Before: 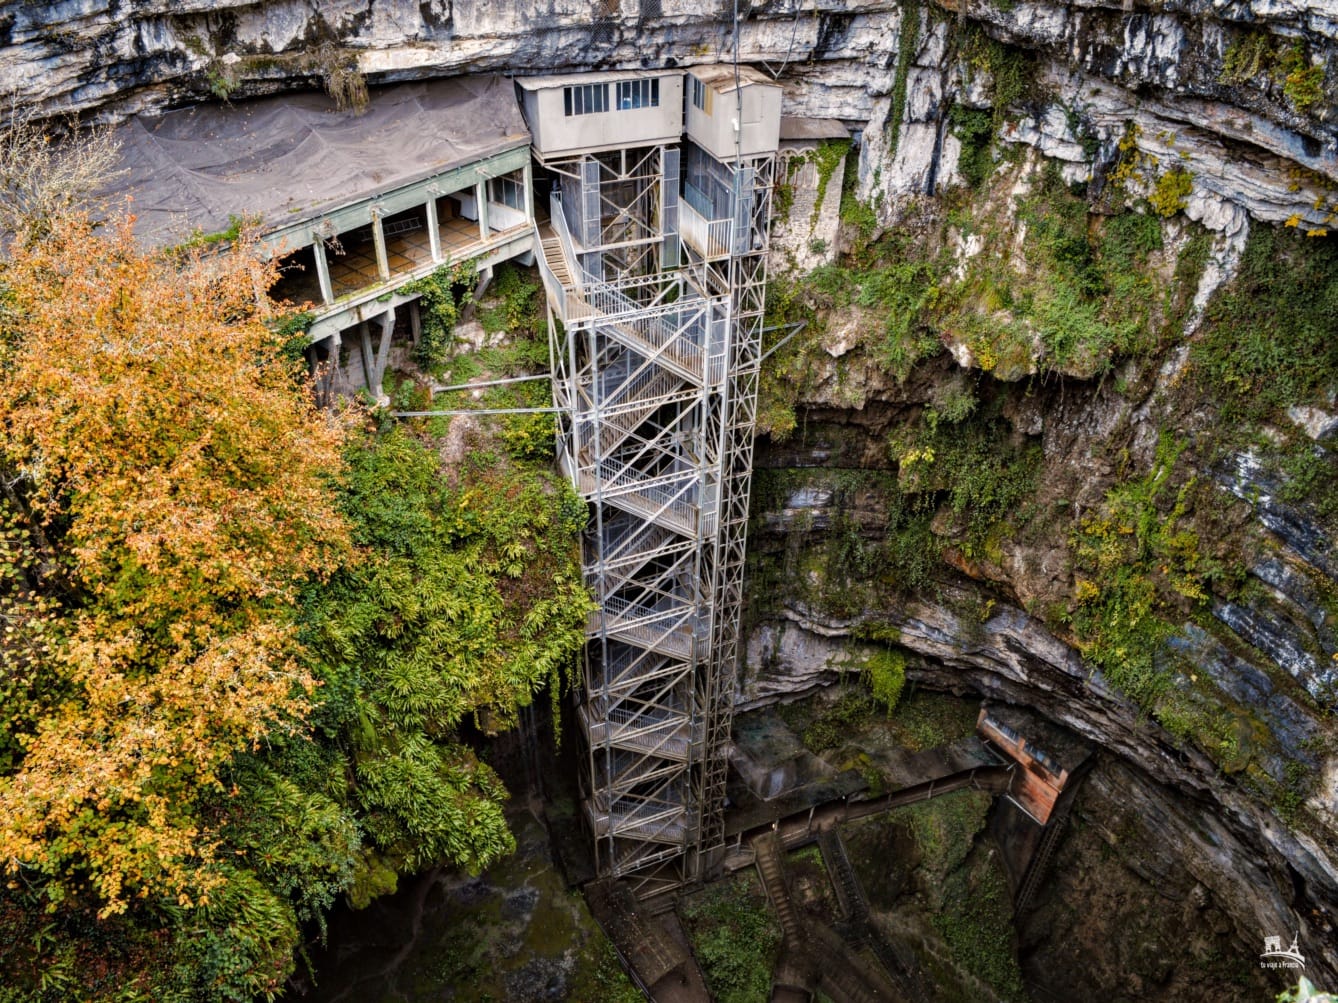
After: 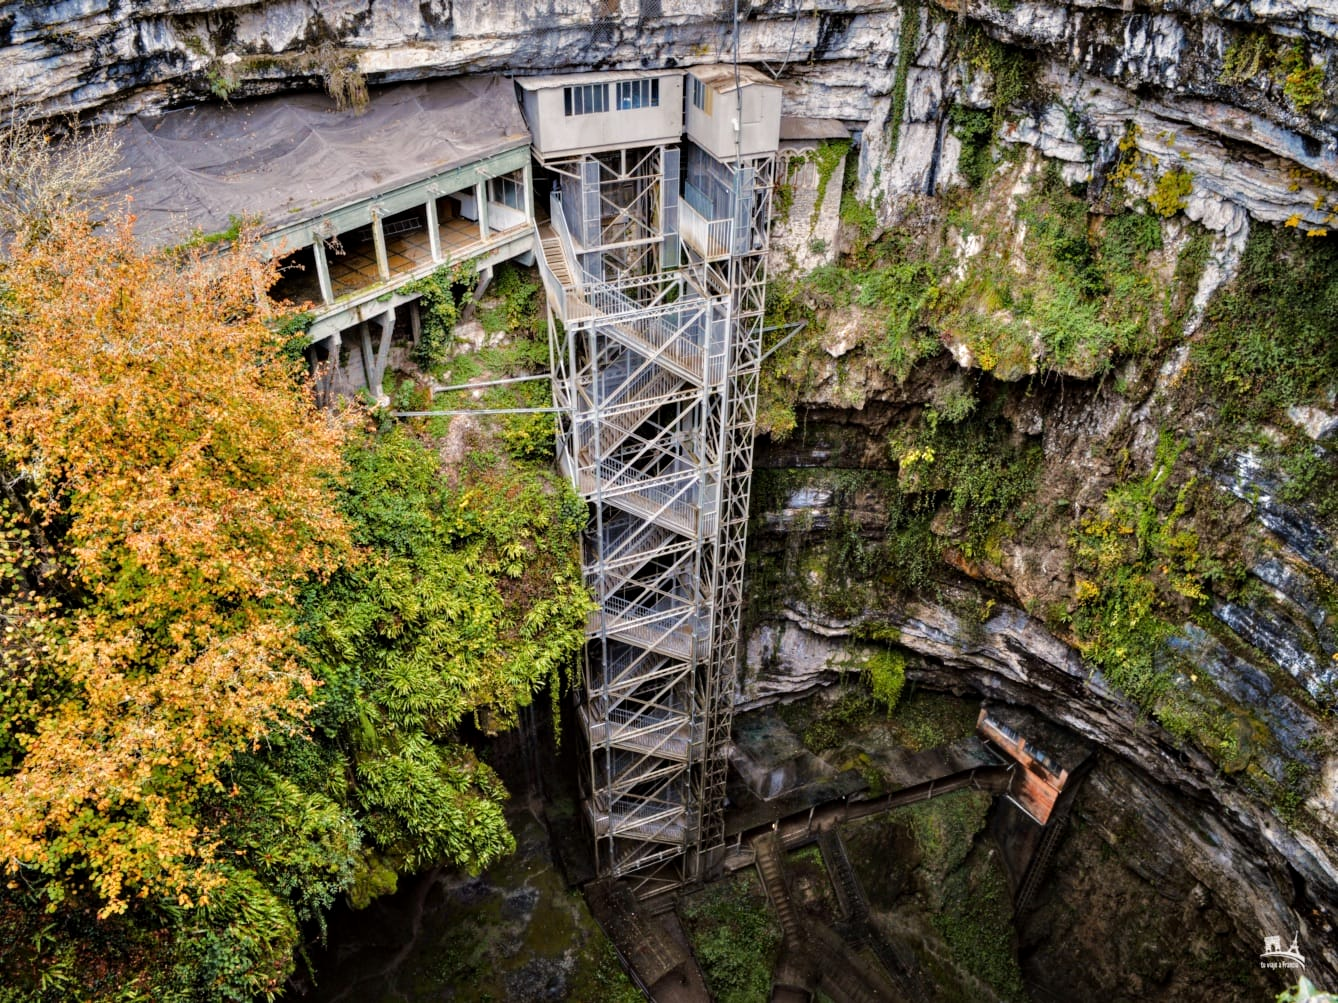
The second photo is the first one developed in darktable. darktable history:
tone equalizer: -8 EV 0.001 EV, -7 EV -0.004 EV, -6 EV 0.009 EV, -5 EV 0.032 EV, -4 EV 0.276 EV, -3 EV 0.644 EV, -2 EV 0.584 EV, -1 EV 0.187 EV, +0 EV 0.024 EV
exposure: black level correction 0.001, exposure -0.125 EV, compensate exposure bias true, compensate highlight preservation false
